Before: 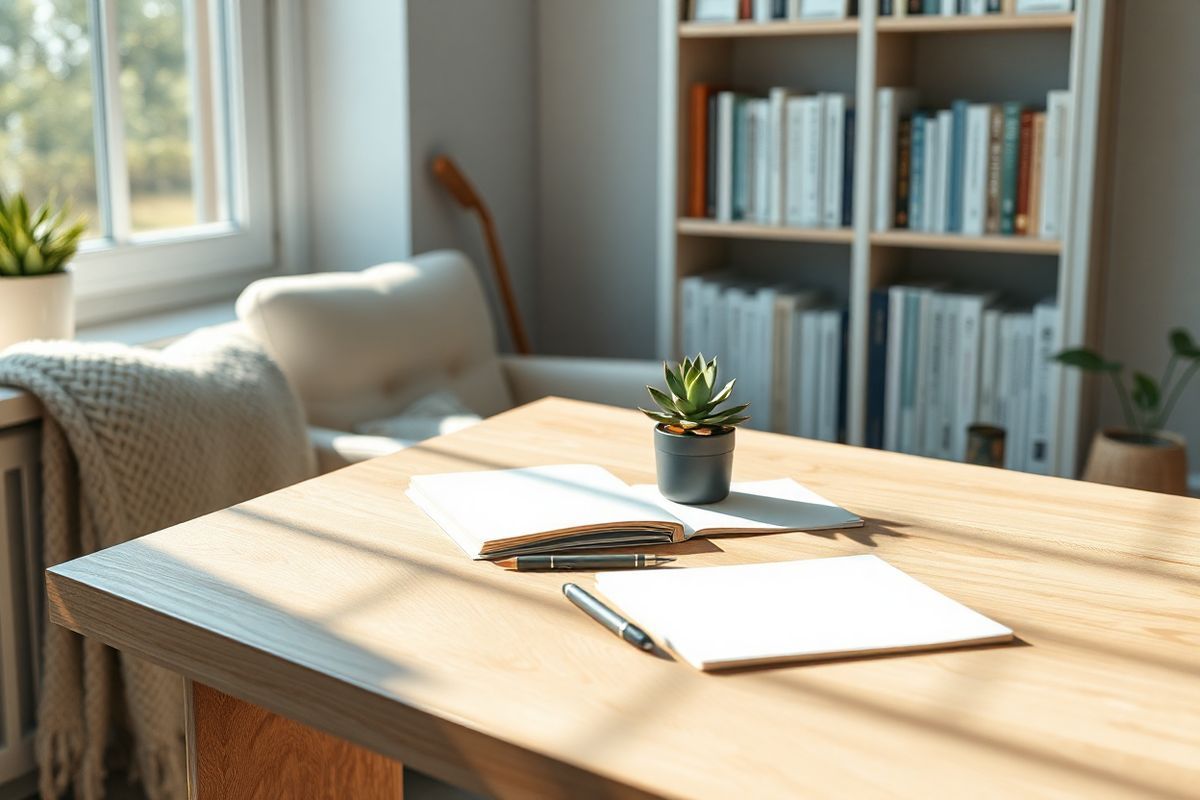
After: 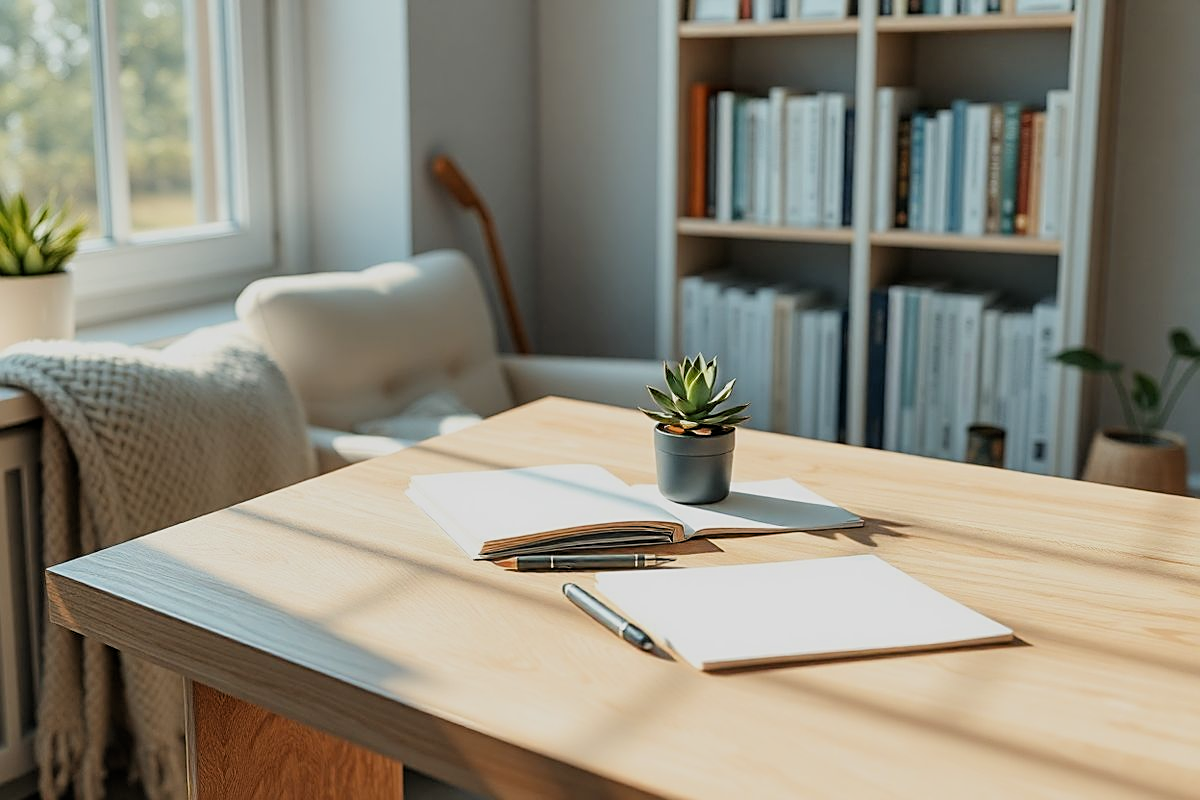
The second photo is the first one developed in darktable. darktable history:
sharpen: on, module defaults
filmic rgb: middle gray luminance 18.28%, black relative exposure -8.94 EV, white relative exposure 3.69 EV, target black luminance 0%, hardness 4.94, latitude 68.07%, contrast 0.949, highlights saturation mix 20.16%, shadows ↔ highlights balance 21%
